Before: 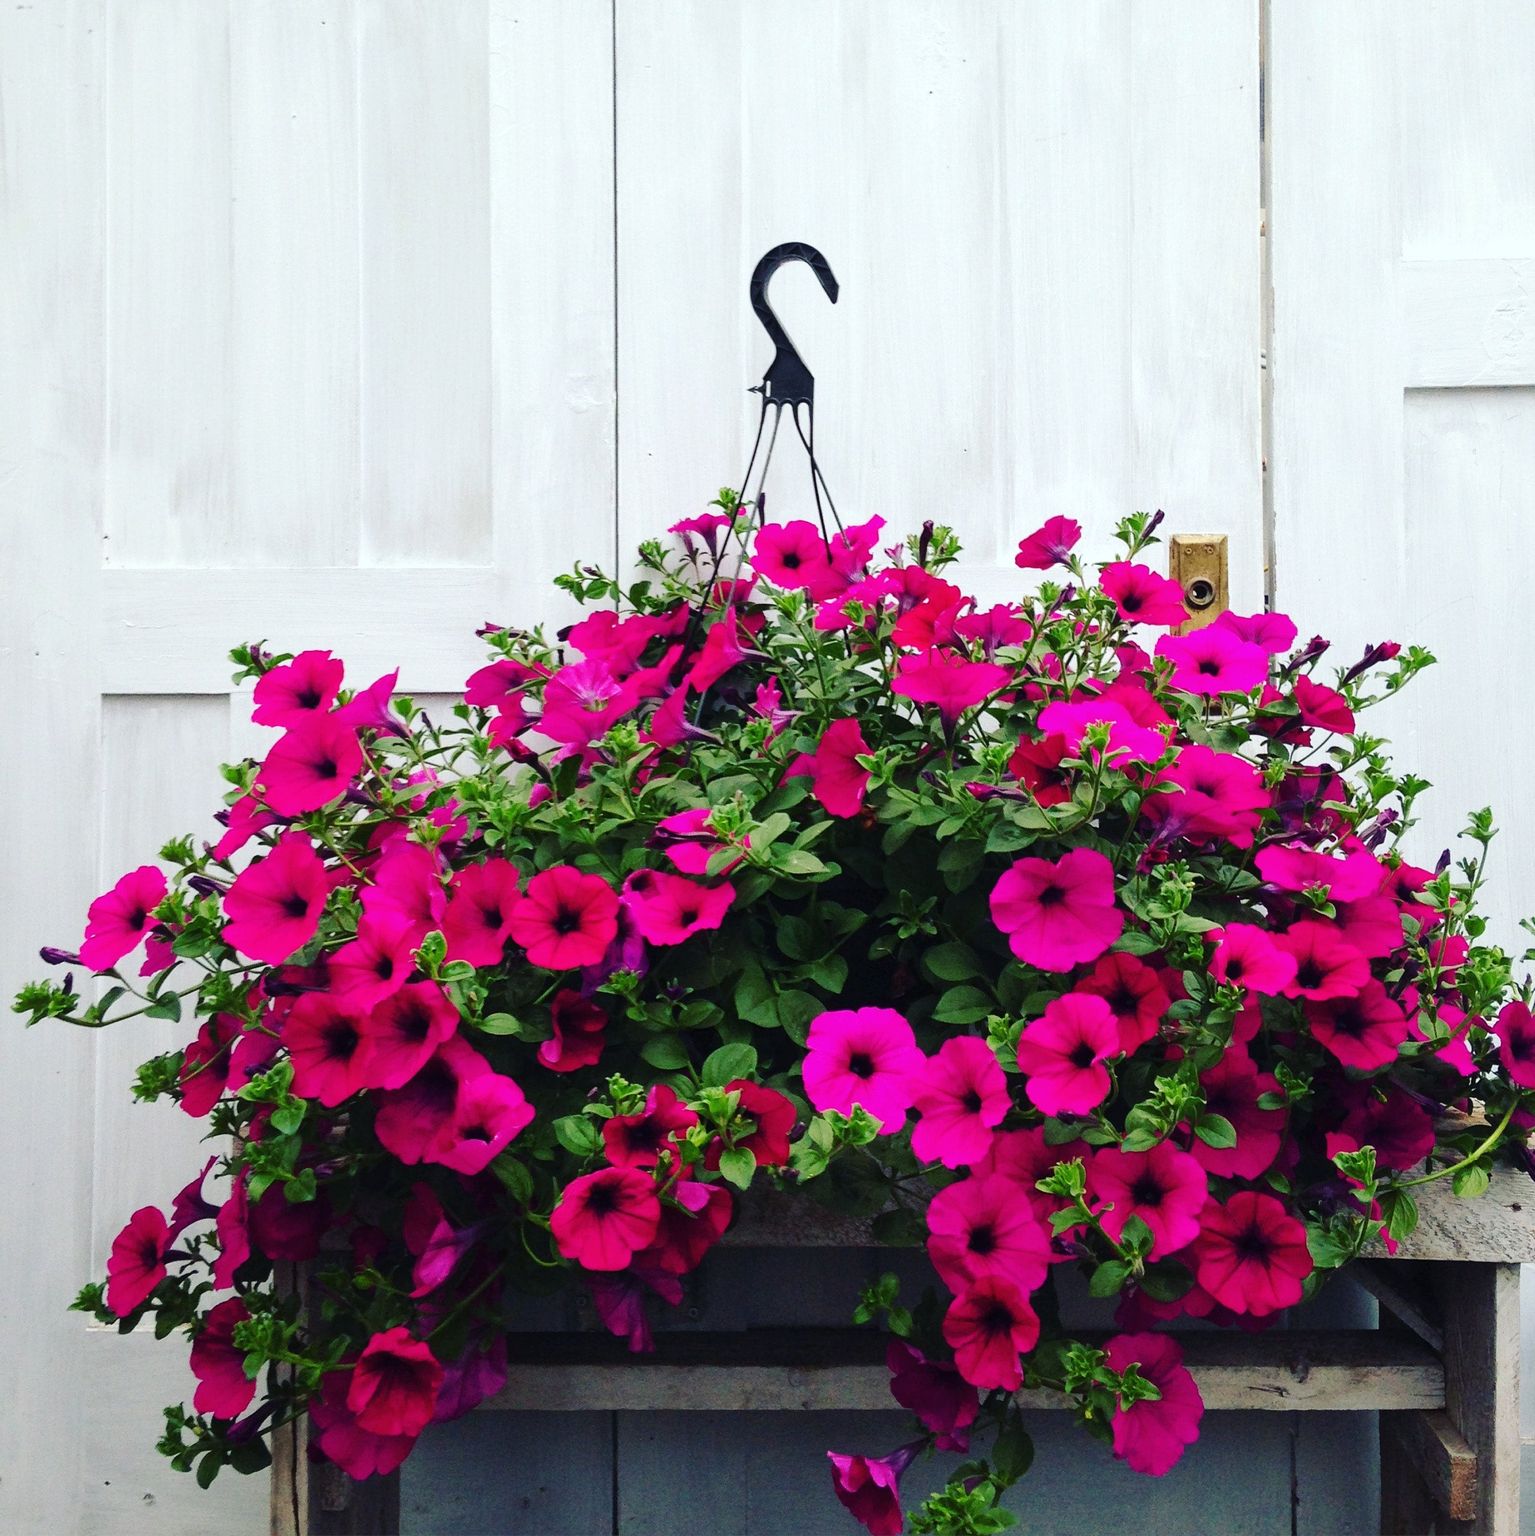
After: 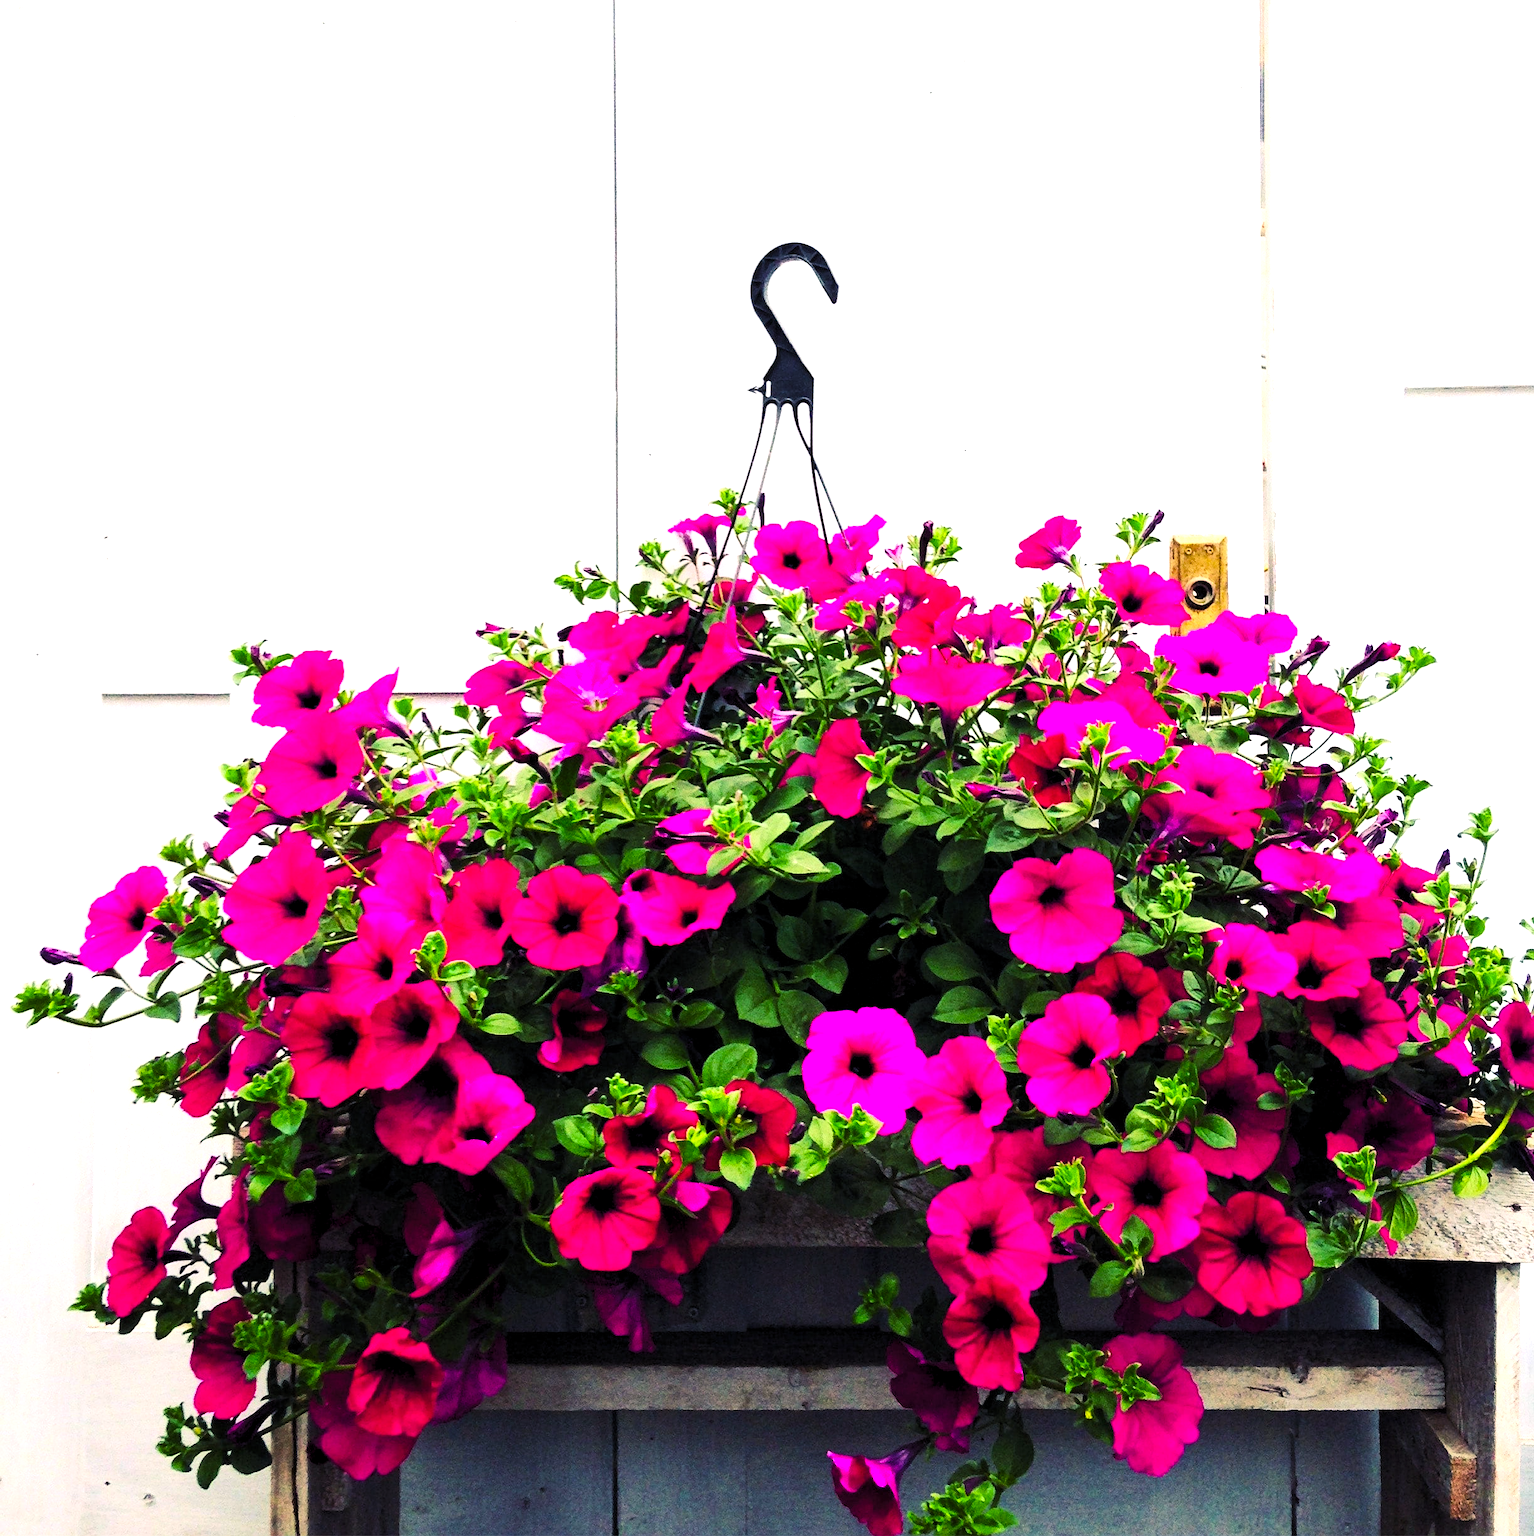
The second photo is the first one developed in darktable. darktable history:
levels: levels [0.062, 0.494, 0.925]
color correction: highlights a* 5.98, highlights b* 4.73
contrast brightness saturation: contrast 0.204, brightness 0.162, saturation 0.217
color balance rgb: perceptual saturation grading › global saturation 17.542%, perceptual brilliance grading › global brilliance 10.86%
